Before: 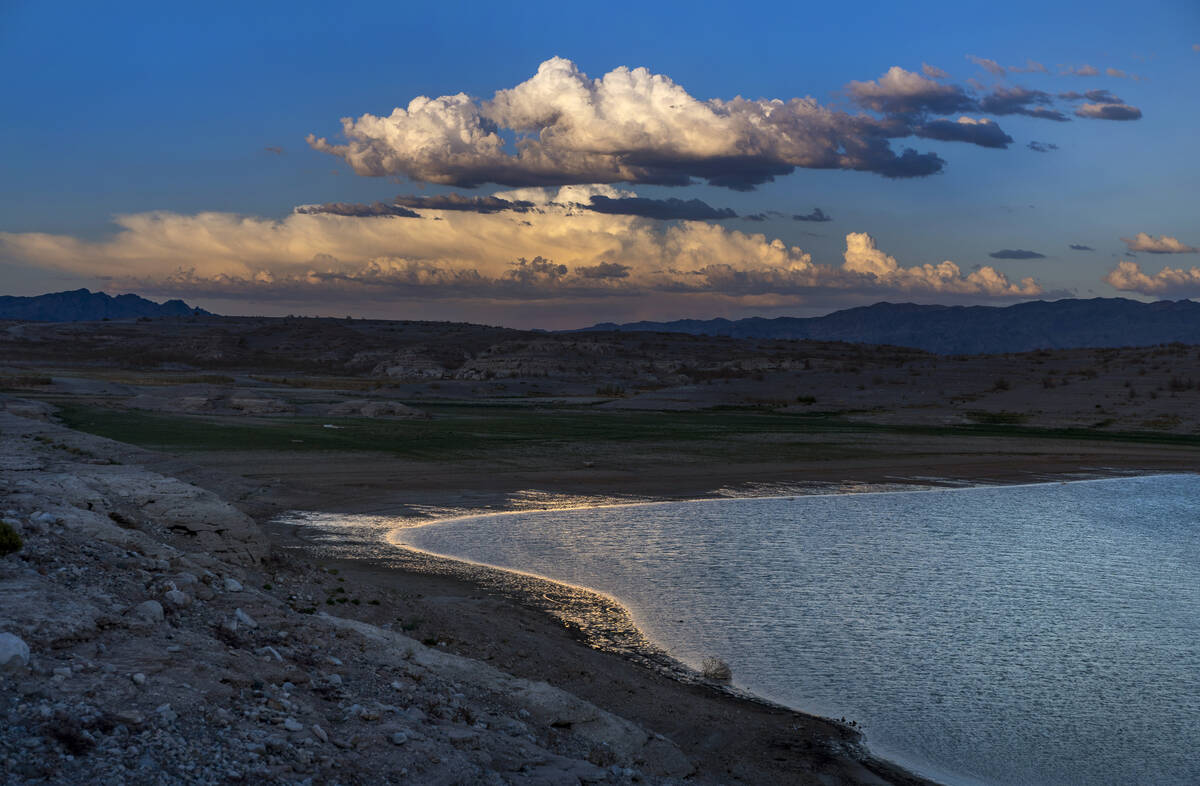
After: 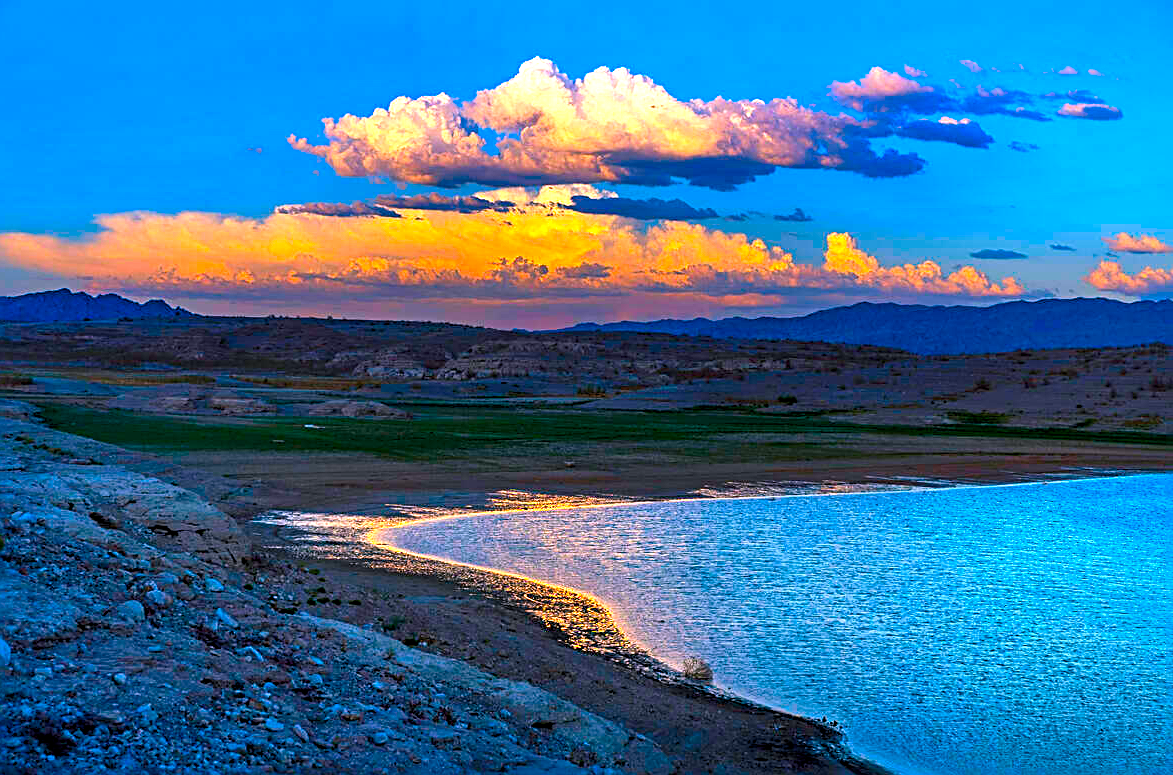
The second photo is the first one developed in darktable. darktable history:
crop and rotate: left 1.614%, right 0.619%, bottom 1.345%
exposure: exposure 1.063 EV, compensate highlight preservation false
color correction: highlights b* 0.014, saturation 1.83
contrast brightness saturation: saturation -0.059
sharpen: radius 2.719, amount 0.662
color balance rgb: shadows lift › luminance -4.641%, shadows lift › chroma 1.058%, shadows lift › hue 218.36°, highlights gain › chroma 2.05%, highlights gain › hue 289.51°, perceptual saturation grading › global saturation 36.128%, global vibrance 20%
tone equalizer: -8 EV 0.079 EV
